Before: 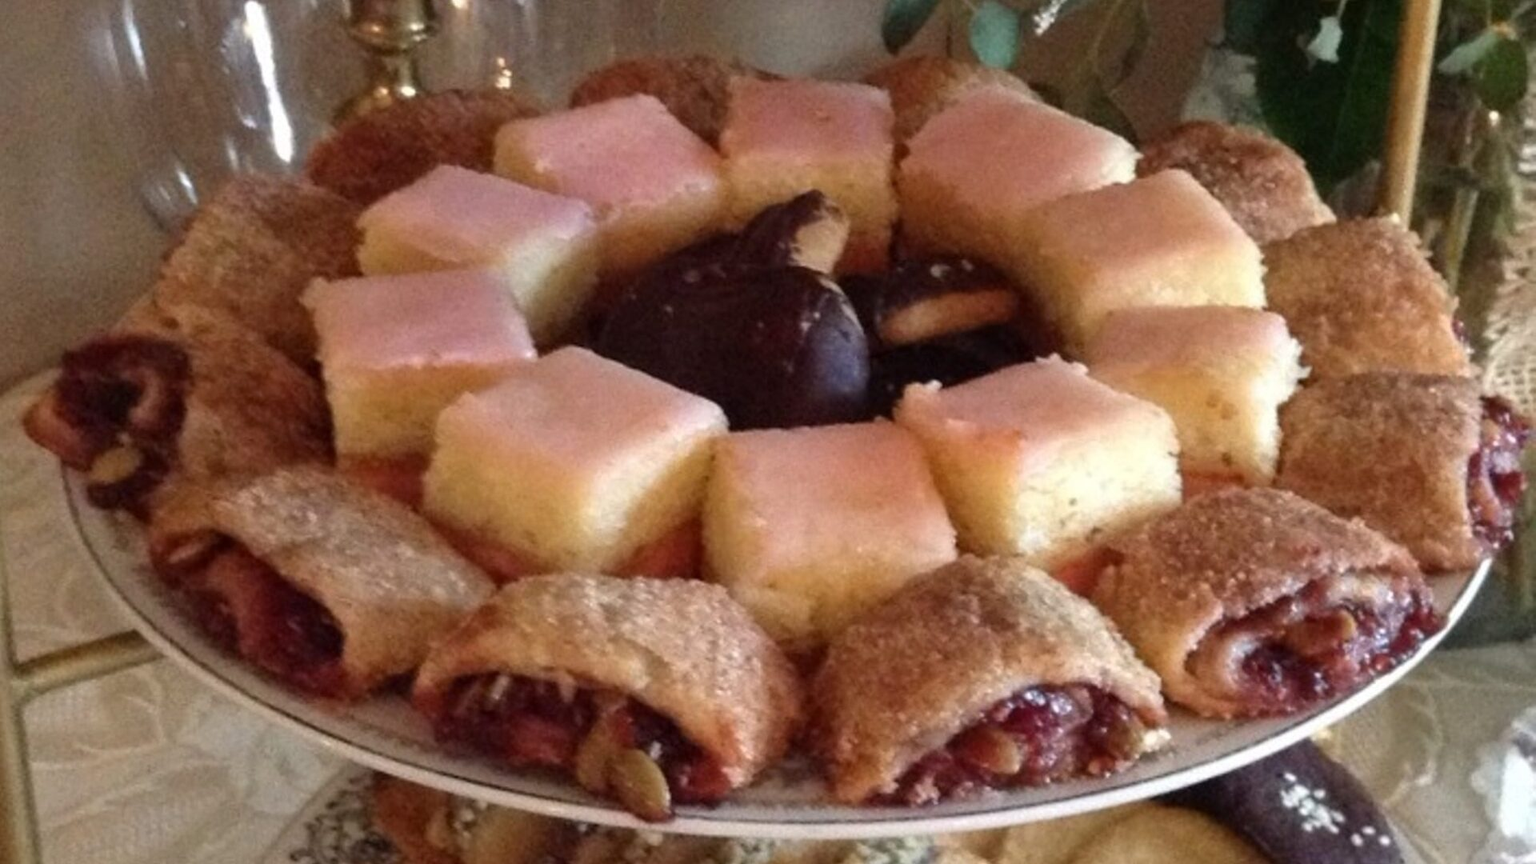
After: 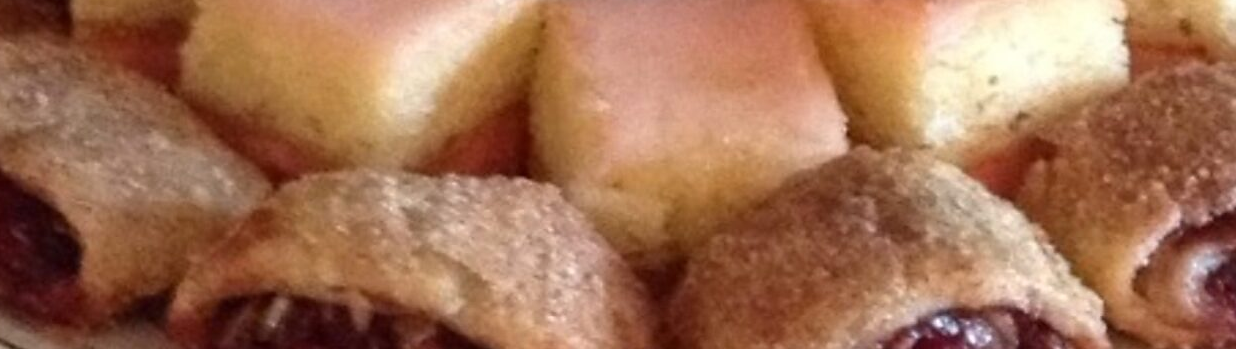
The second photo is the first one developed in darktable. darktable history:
crop: left 18.158%, top 50.684%, right 17.45%, bottom 16.921%
tone equalizer: on, module defaults
sharpen: radius 1, threshold 1.101
